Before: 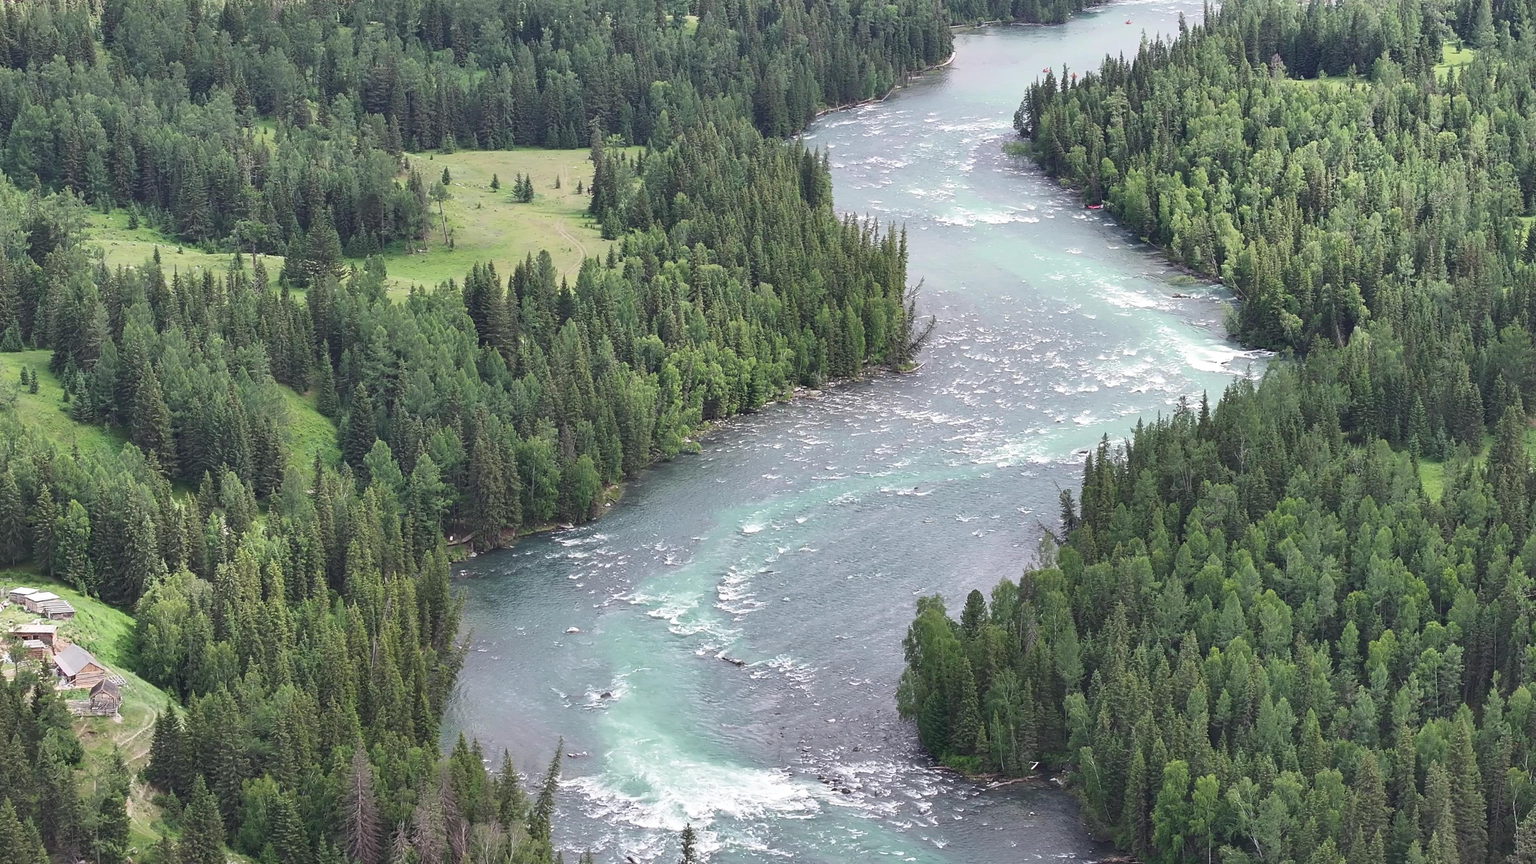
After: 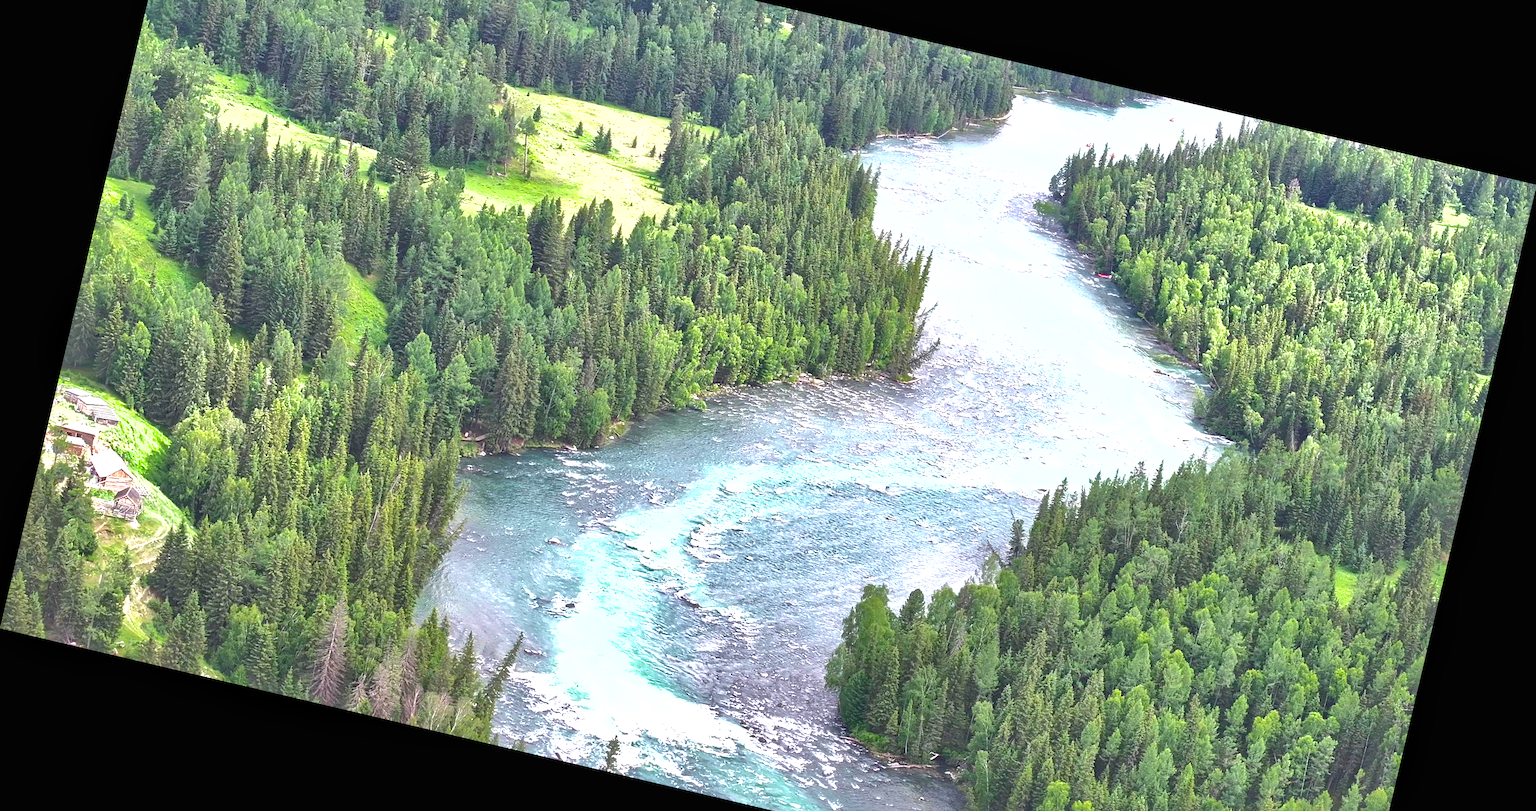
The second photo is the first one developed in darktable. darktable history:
exposure: black level correction 0, exposure 1.1 EV, compensate exposure bias true, compensate highlight preservation false
rotate and perspective: rotation 13.27°, automatic cropping off
tone equalizer: on, module defaults
shadows and highlights: highlights -60
crop and rotate: top 12.5%, bottom 12.5%
color balance rgb: perceptual saturation grading › global saturation 25%, global vibrance 20%
local contrast: mode bilateral grid, contrast 20, coarseness 50, detail 130%, midtone range 0.2
color balance: on, module defaults
